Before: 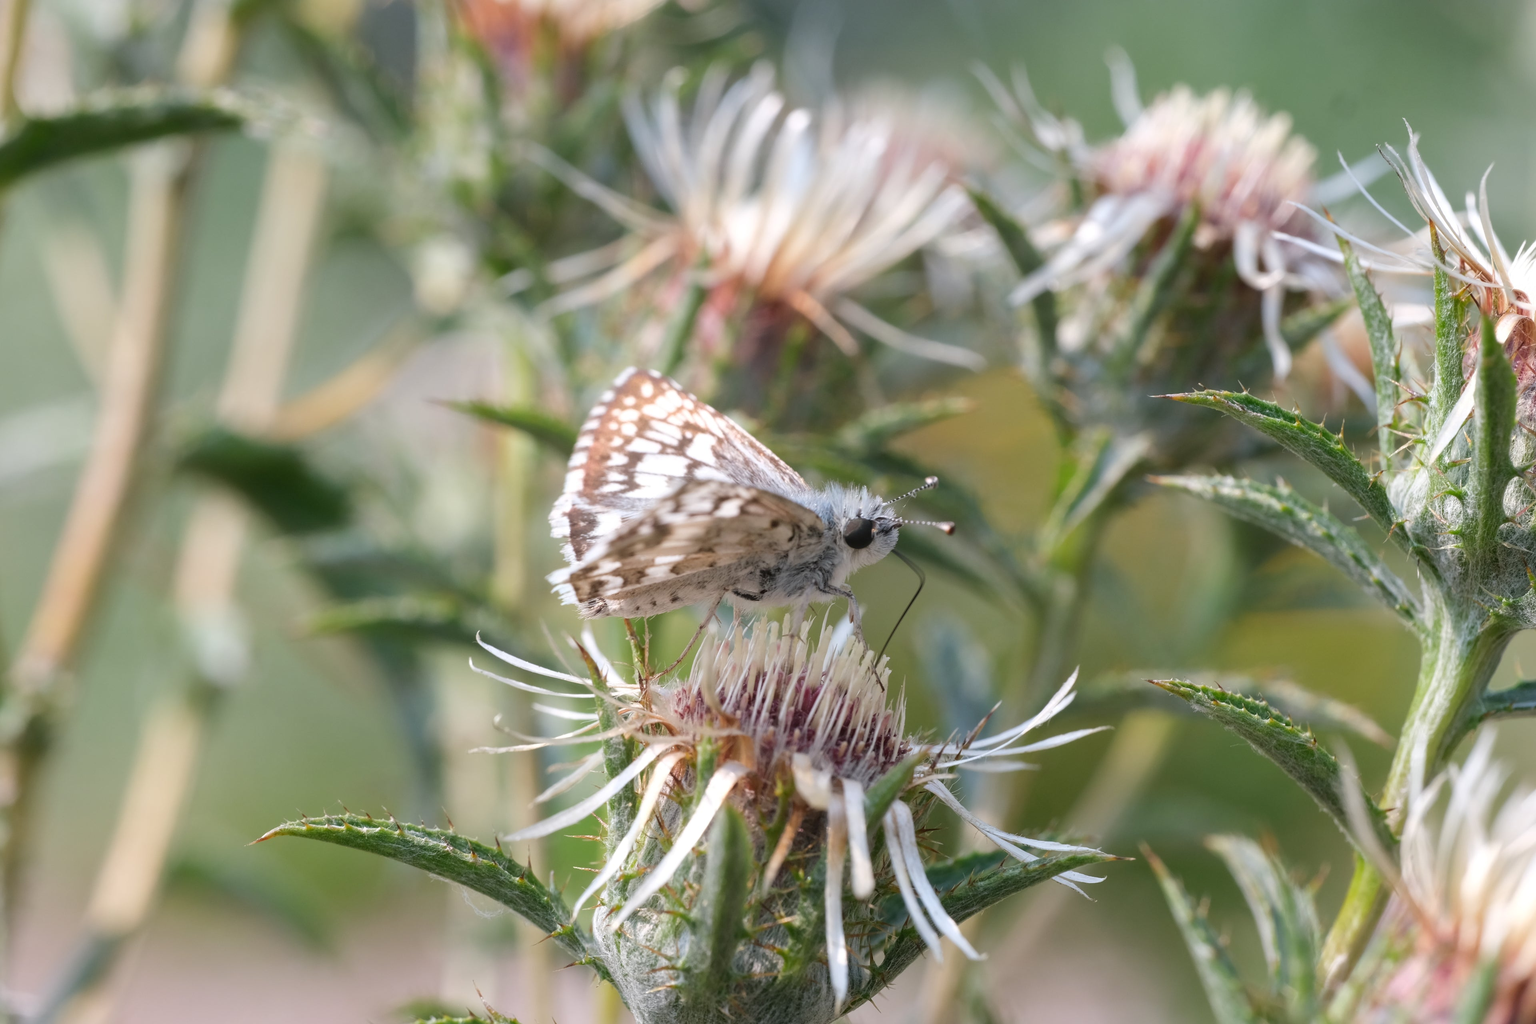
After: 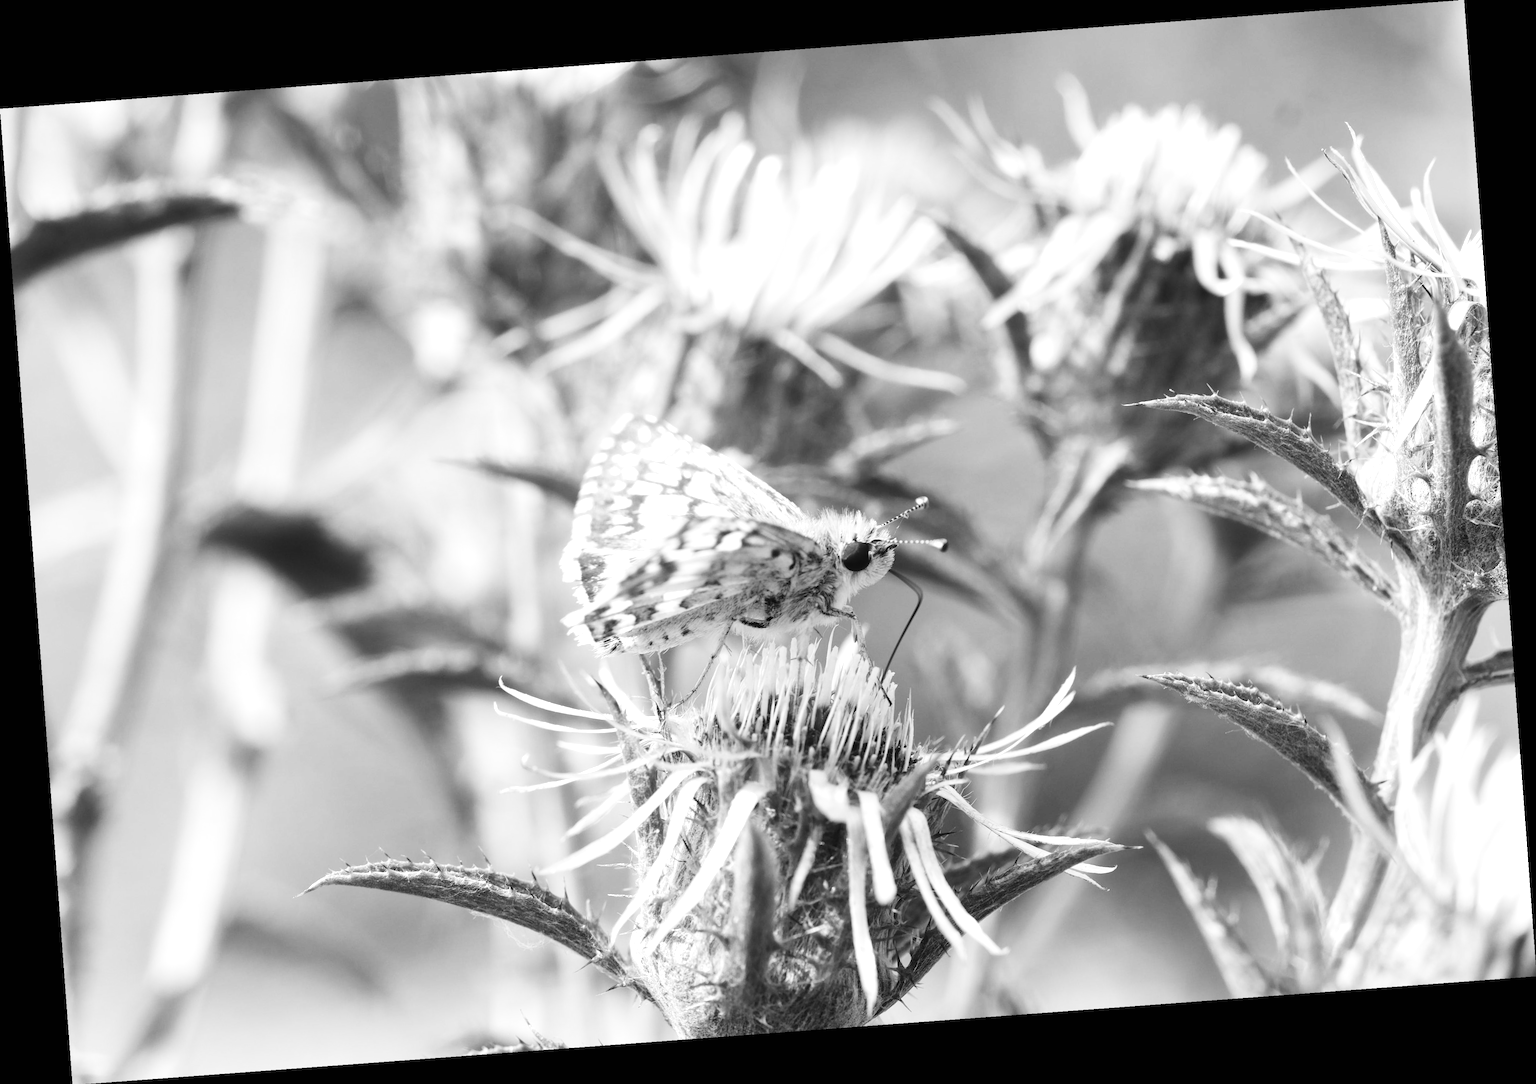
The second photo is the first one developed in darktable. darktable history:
exposure: black level correction 0, exposure 0.7 EV, compensate exposure bias true, compensate highlight preservation false
monochrome: on, module defaults
contrast brightness saturation: contrast 0.28
rotate and perspective: rotation -4.25°, automatic cropping off
white balance: red 0.982, blue 1.018
color balance: on, module defaults
